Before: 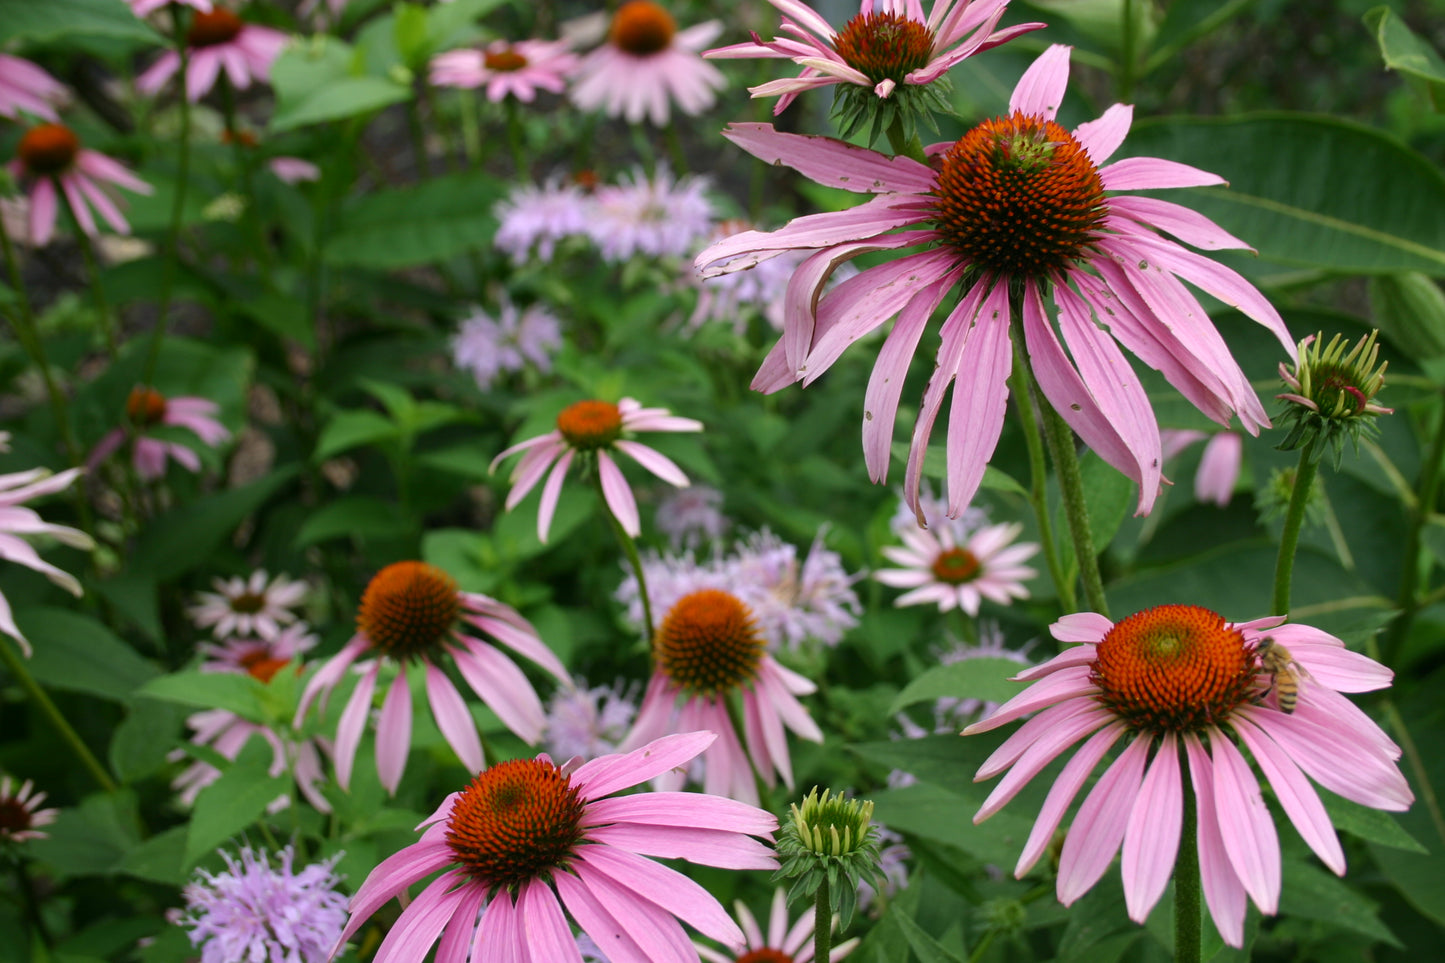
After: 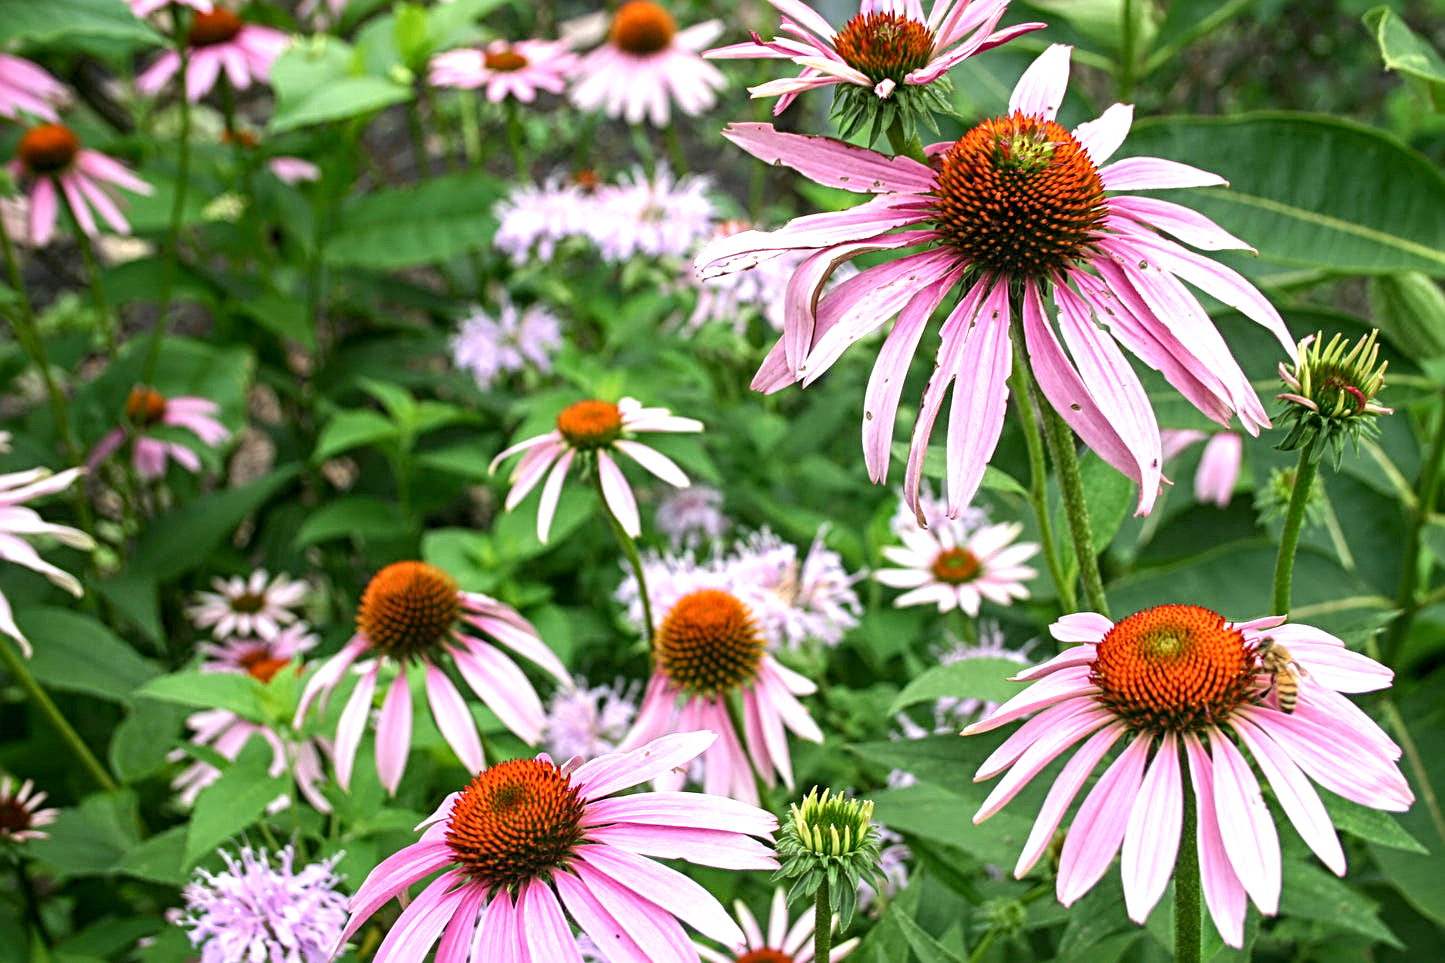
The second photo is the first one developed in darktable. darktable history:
exposure: black level correction 0.001, exposure 1 EV, compensate highlight preservation false
sharpen: radius 3.997
local contrast: on, module defaults
